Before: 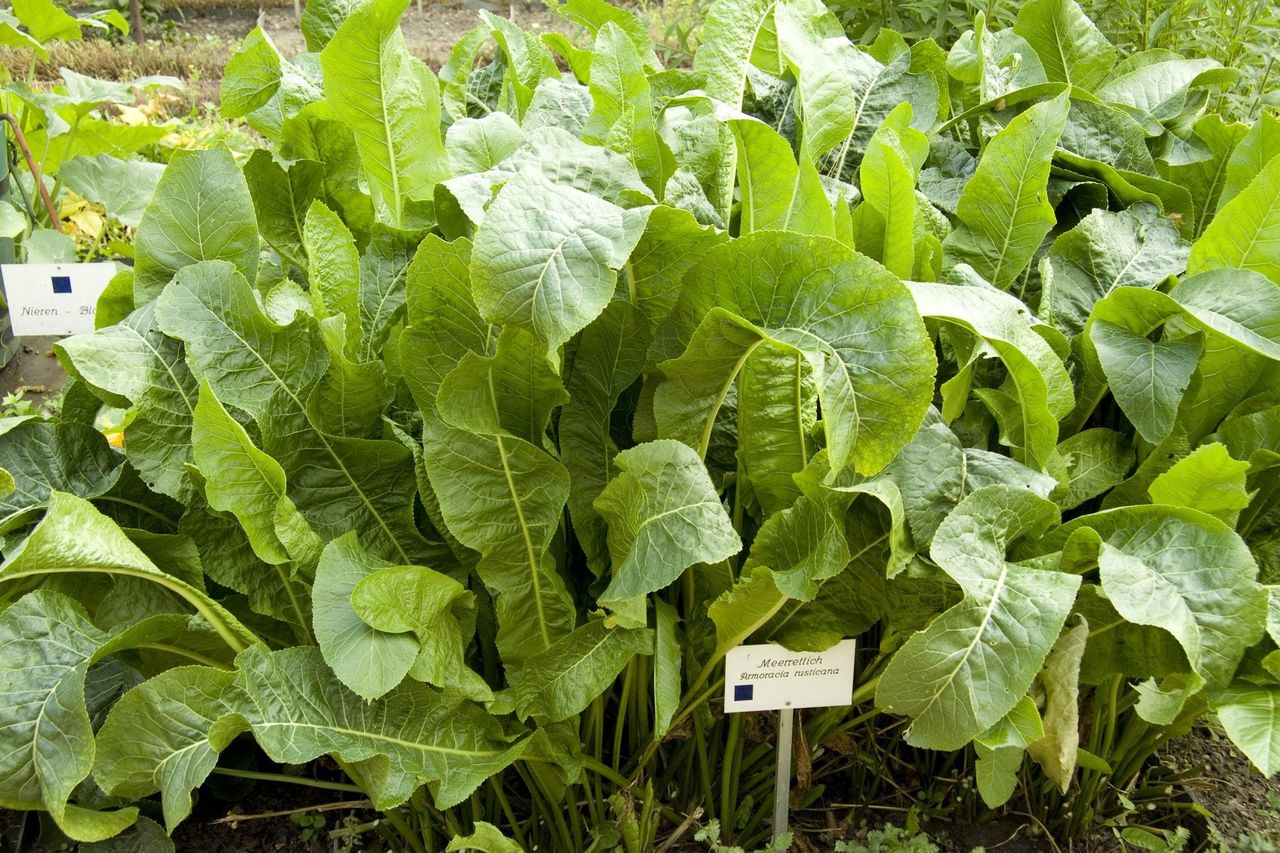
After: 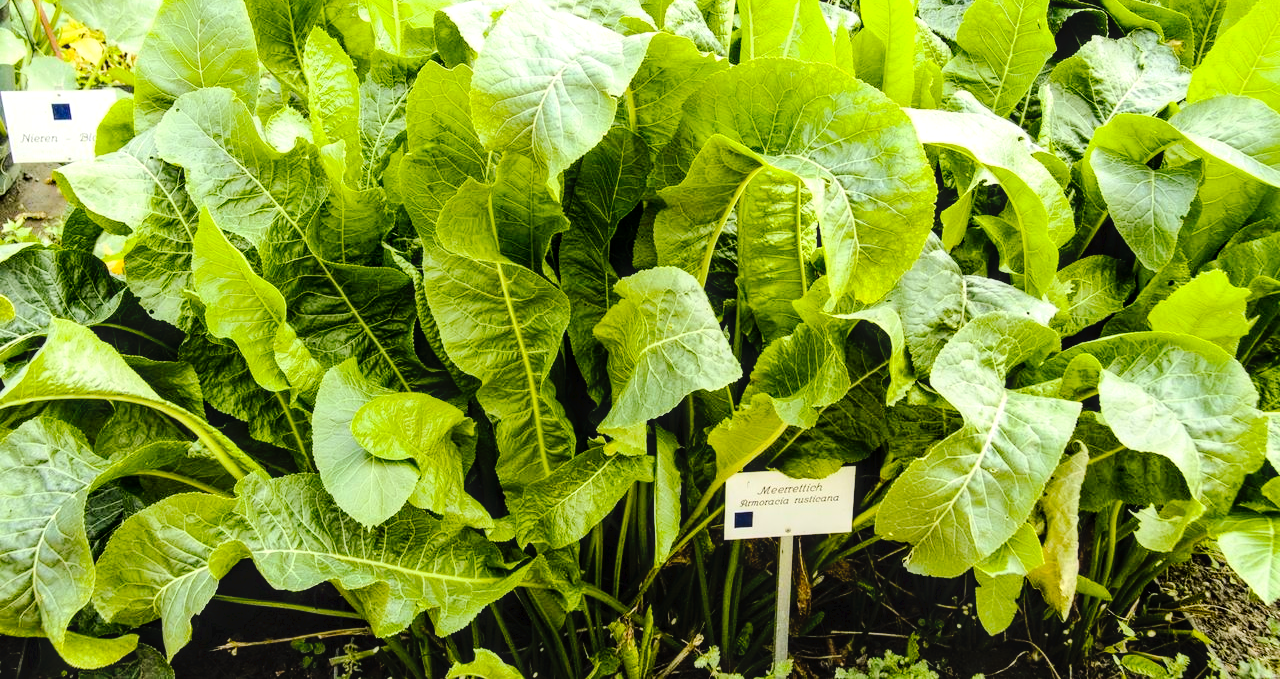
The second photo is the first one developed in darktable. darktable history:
base curve: curves: ch0 [(0, 0) (0.032, 0.025) (0.121, 0.166) (0.206, 0.329) (0.605, 0.79) (1, 1)]
crop and rotate: top 20.32%
tone curve: curves: ch0 [(0, 0) (0.003, 0.016) (0.011, 0.015) (0.025, 0.017) (0.044, 0.026) (0.069, 0.034) (0.1, 0.043) (0.136, 0.068) (0.177, 0.119) (0.224, 0.175) (0.277, 0.251) (0.335, 0.328) (0.399, 0.415) (0.468, 0.499) (0.543, 0.58) (0.623, 0.659) (0.709, 0.731) (0.801, 0.807) (0.898, 0.895) (1, 1)], preserve colors none
local contrast: on, module defaults
color balance rgb: shadows lift › chroma 0.88%, shadows lift › hue 114.95°, perceptual saturation grading › global saturation 16.097%, perceptual brilliance grading › highlights 6.982%, perceptual brilliance grading › mid-tones 16.111%, perceptual brilliance grading › shadows -5.327%, global vibrance 9.164%
